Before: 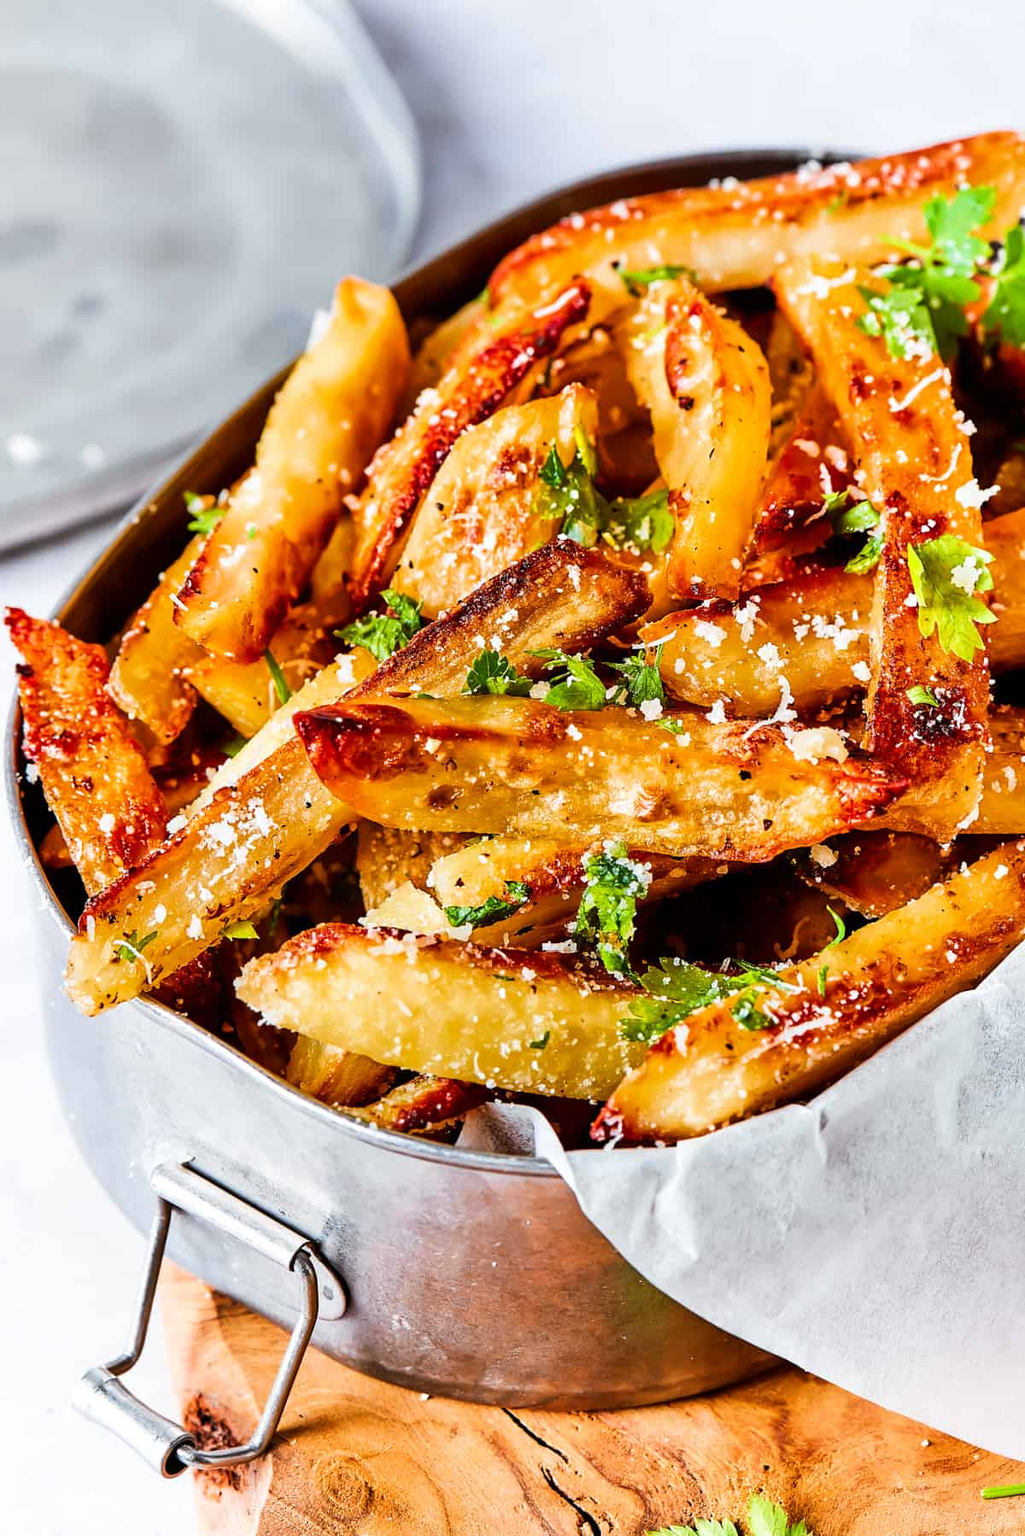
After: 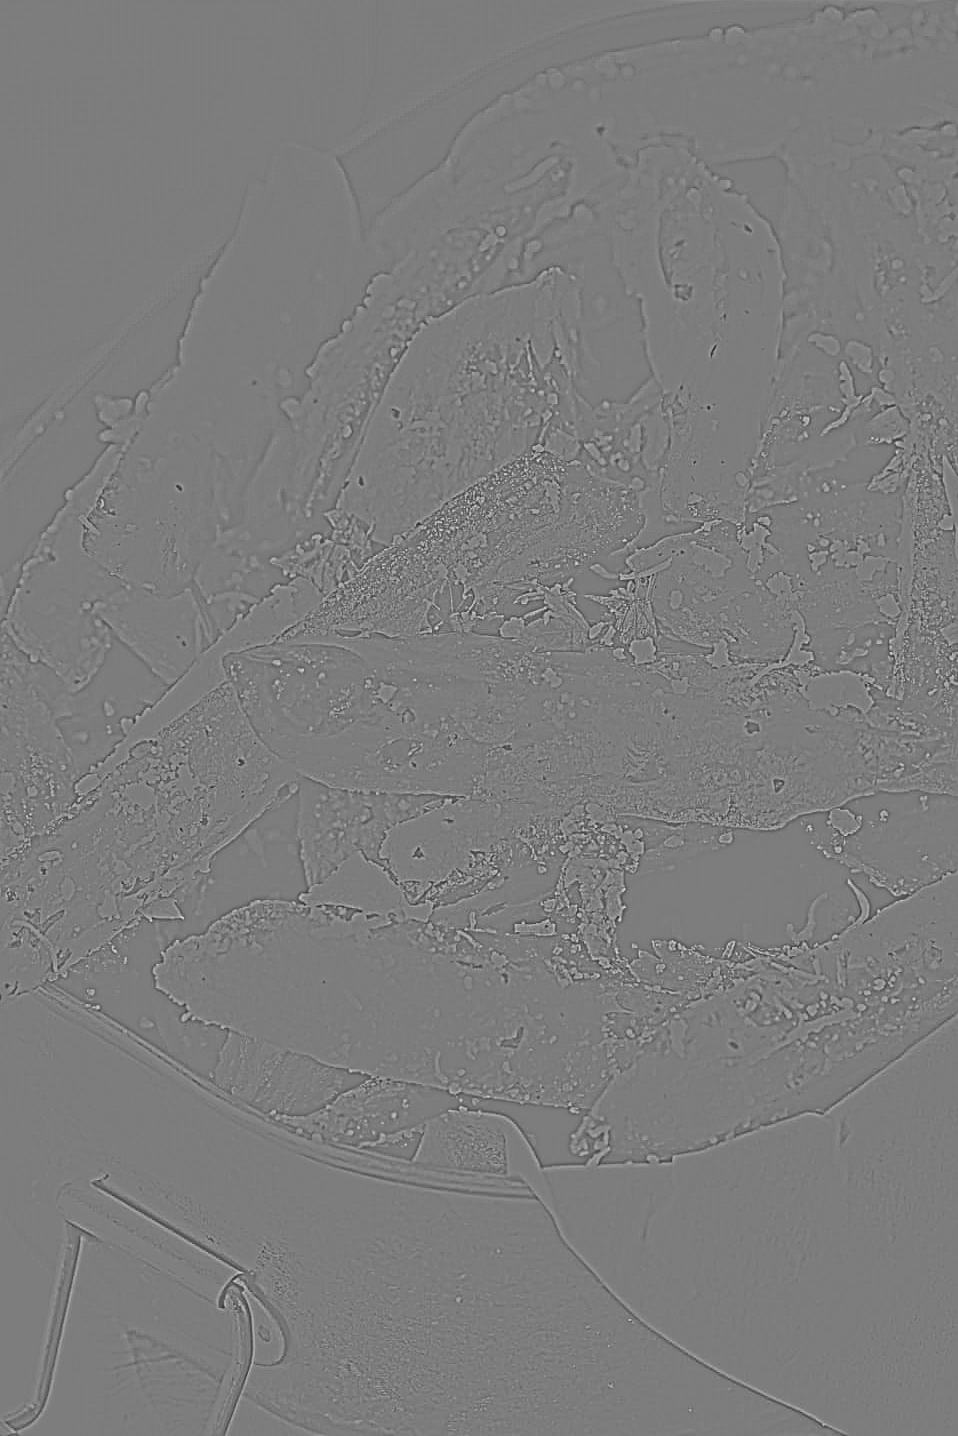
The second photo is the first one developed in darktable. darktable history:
highpass: sharpness 9.84%, contrast boost 9.94%
local contrast: on, module defaults
crop and rotate: left 10.071%, top 10.071%, right 10.02%, bottom 10.02%
color balance rgb: linear chroma grading › shadows 32%, linear chroma grading › global chroma -2%, linear chroma grading › mid-tones 4%, perceptual saturation grading › global saturation -2%, perceptual saturation grading › highlights -8%, perceptual saturation grading › mid-tones 8%, perceptual saturation grading › shadows 4%, perceptual brilliance grading › highlights 8%, perceptual brilliance grading › mid-tones 4%, perceptual brilliance grading › shadows 2%, global vibrance 16%, saturation formula JzAzBz (2021)
sharpen: on, module defaults
exposure: compensate highlight preservation false
tone equalizer: on, module defaults
white balance: red 1.123, blue 0.83
